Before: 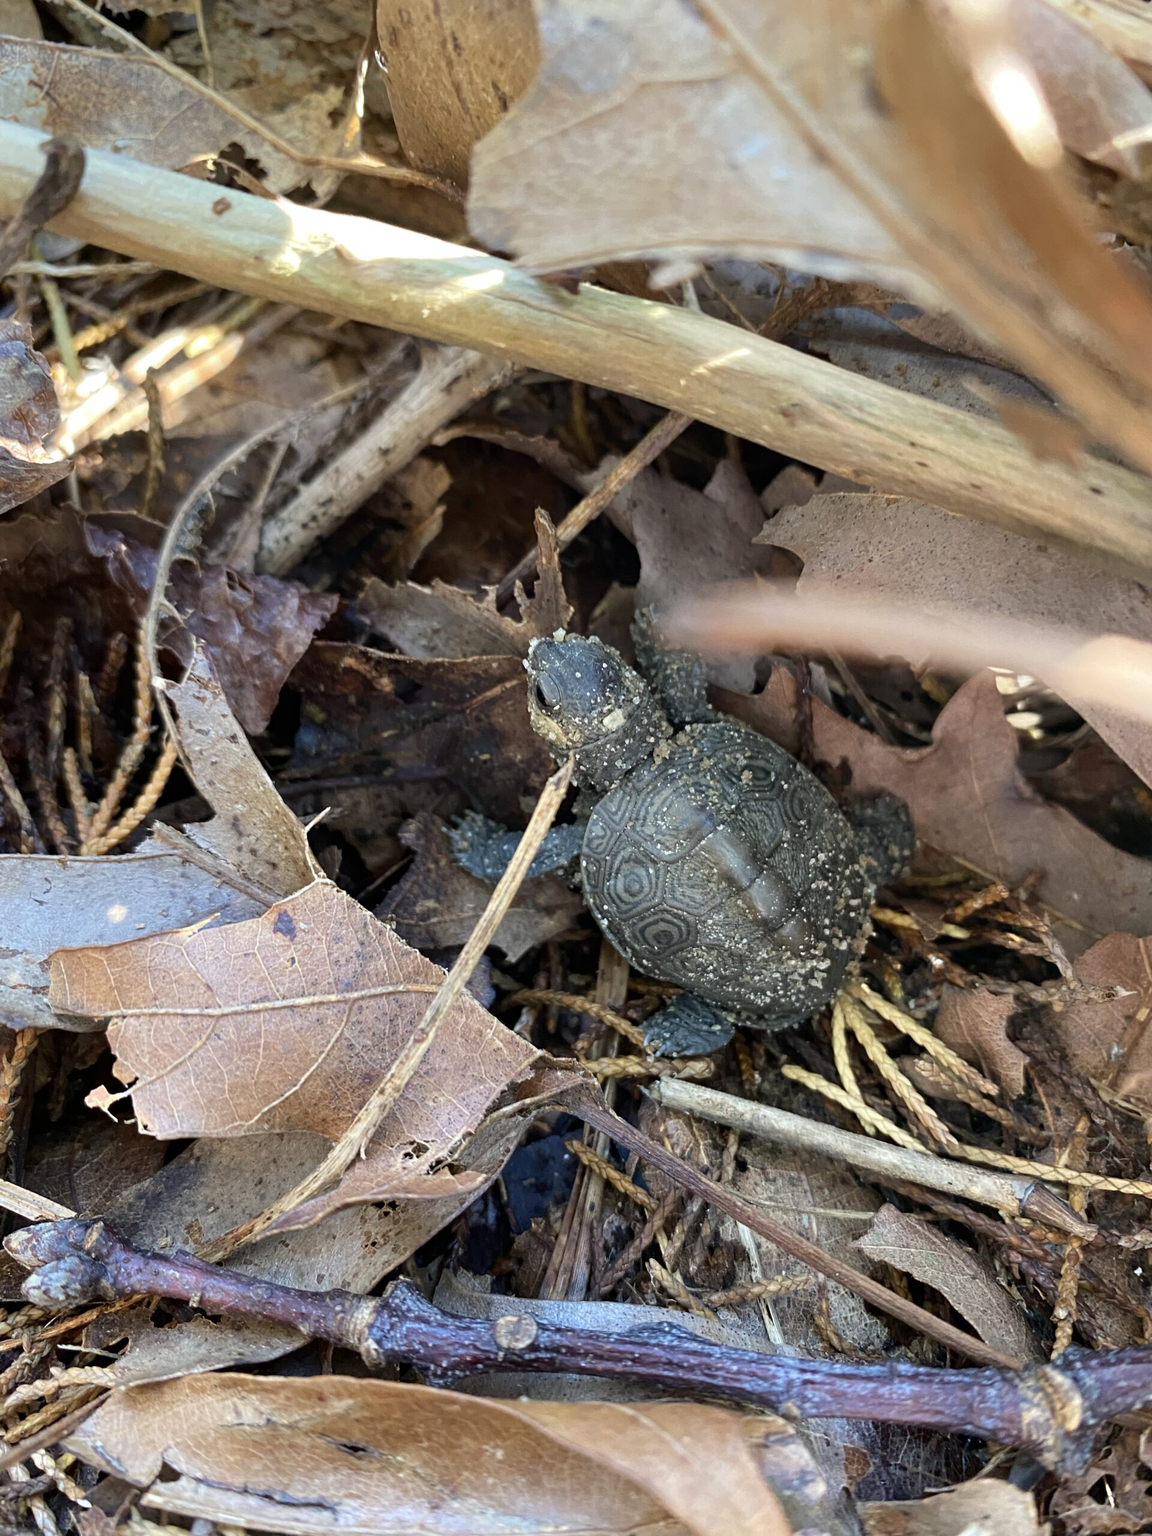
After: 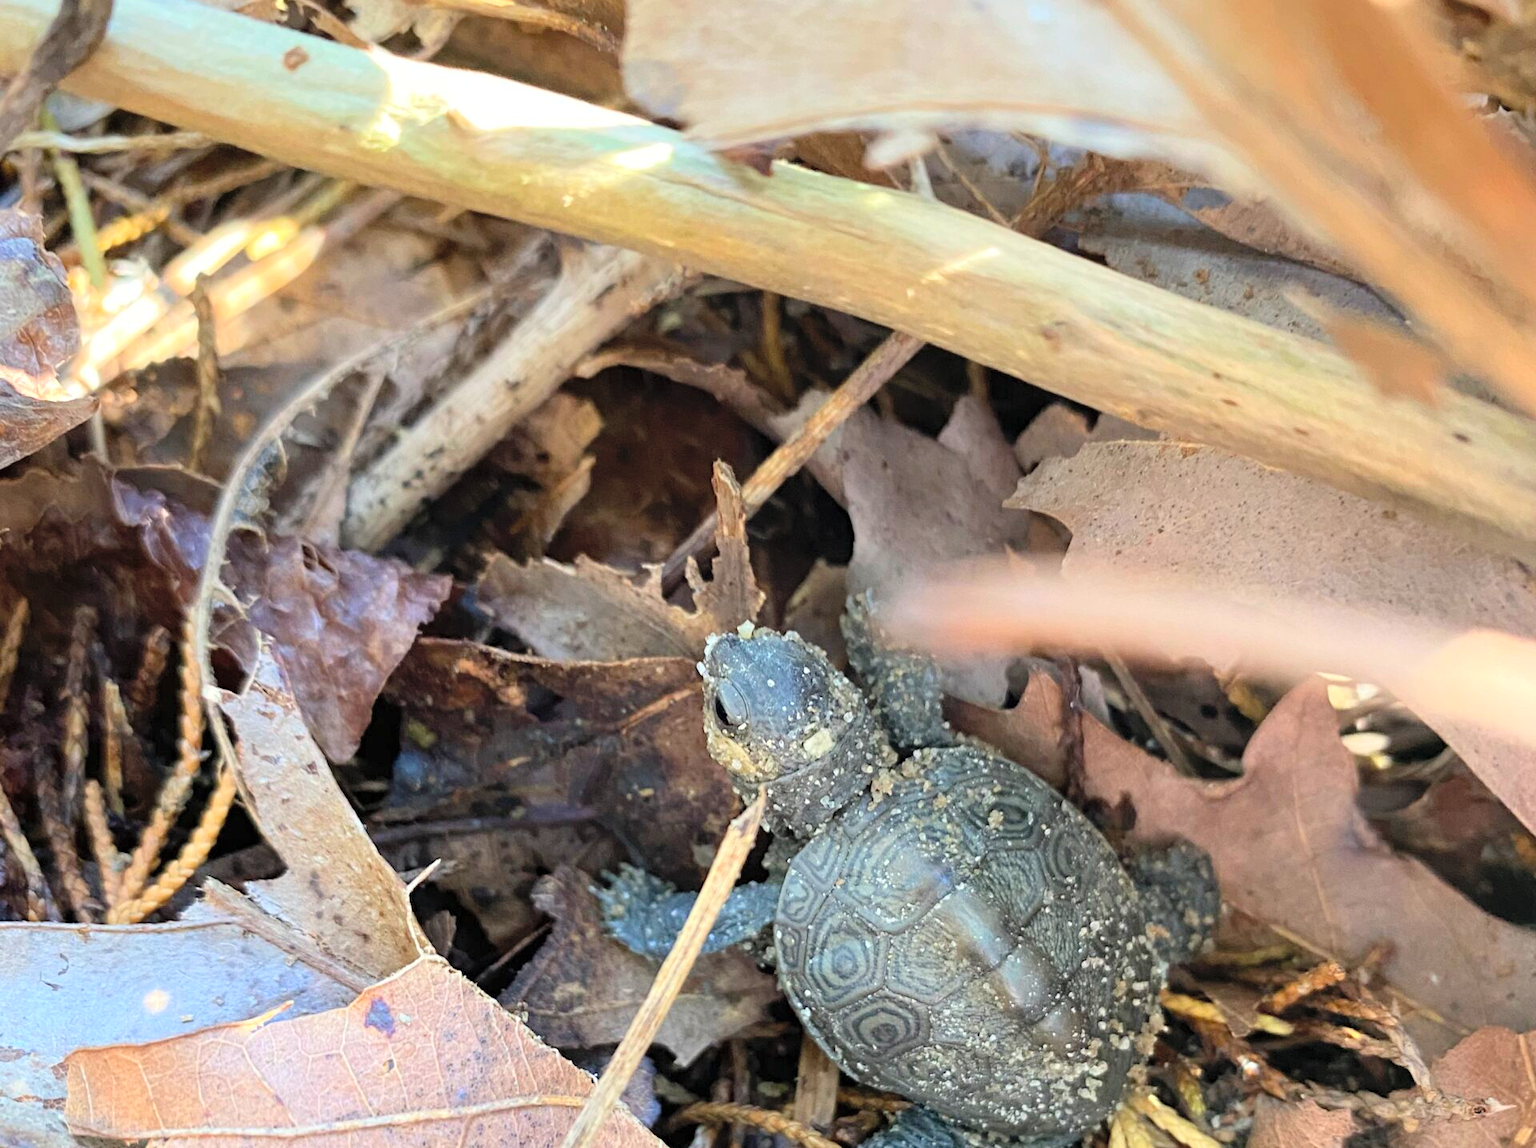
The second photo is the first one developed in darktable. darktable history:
contrast brightness saturation: contrast 0.09, saturation 0.28
crop and rotate: top 10.605%, bottom 33.274%
global tonemap: drago (0.7, 100)
